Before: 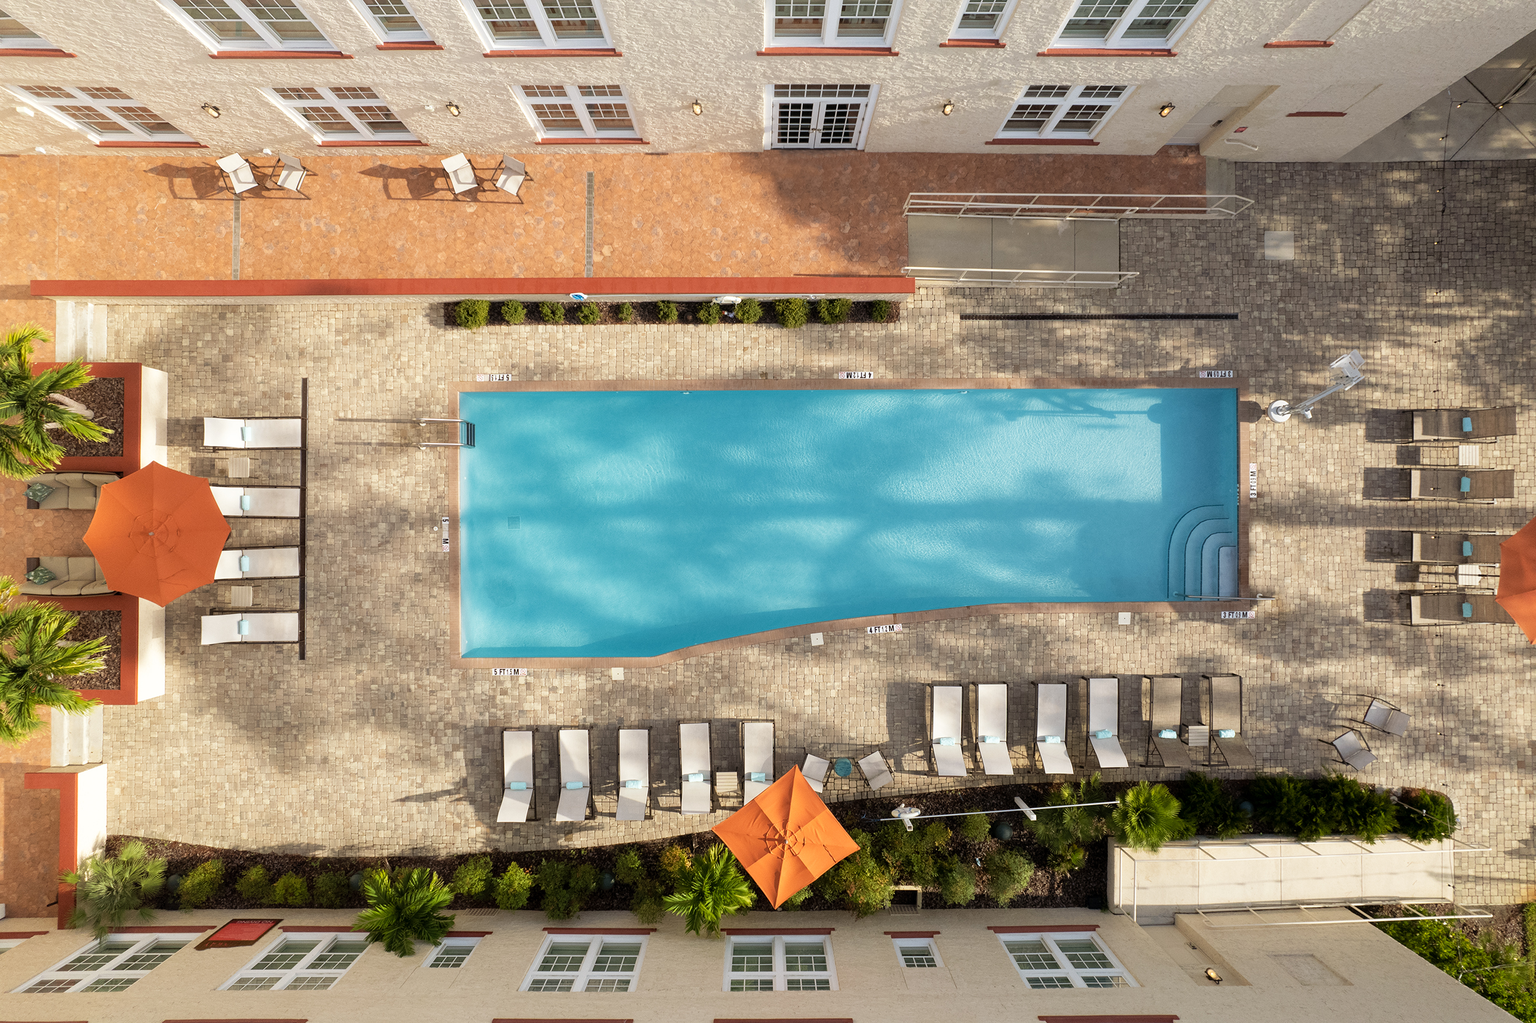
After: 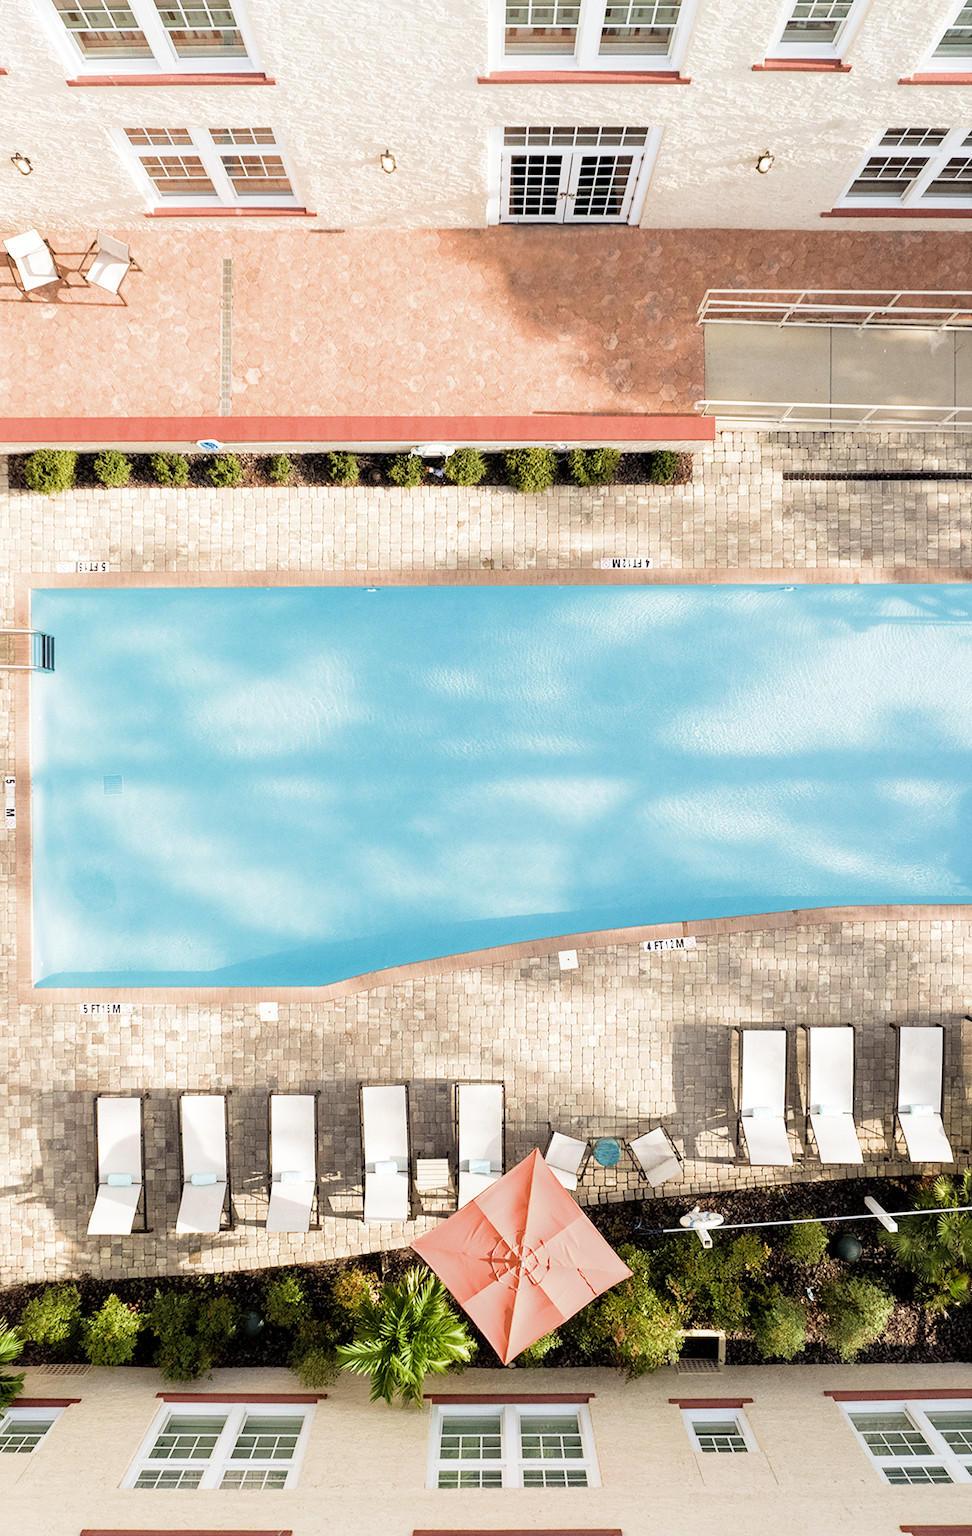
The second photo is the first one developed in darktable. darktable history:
filmic rgb: middle gray luminance 9.23%, black relative exposure -10.55 EV, white relative exposure 3.45 EV, threshold 6 EV, target black luminance 0%, hardness 5.98, latitude 59.69%, contrast 1.087, highlights saturation mix 5%, shadows ↔ highlights balance 29.23%, add noise in highlights 0, color science v3 (2019), use custom middle-gray values true, iterations of high-quality reconstruction 0, contrast in highlights soft, enable highlight reconstruction true
crop: left 28.583%, right 29.231%
